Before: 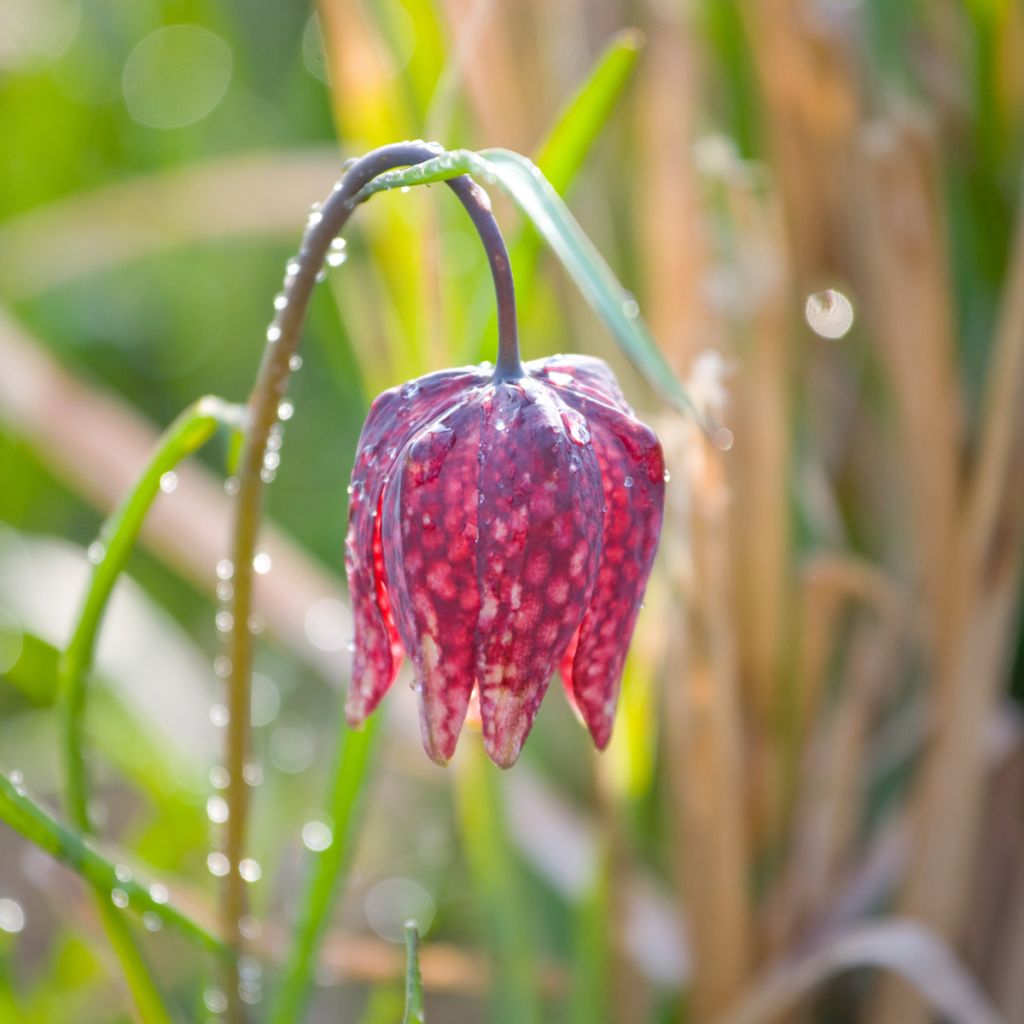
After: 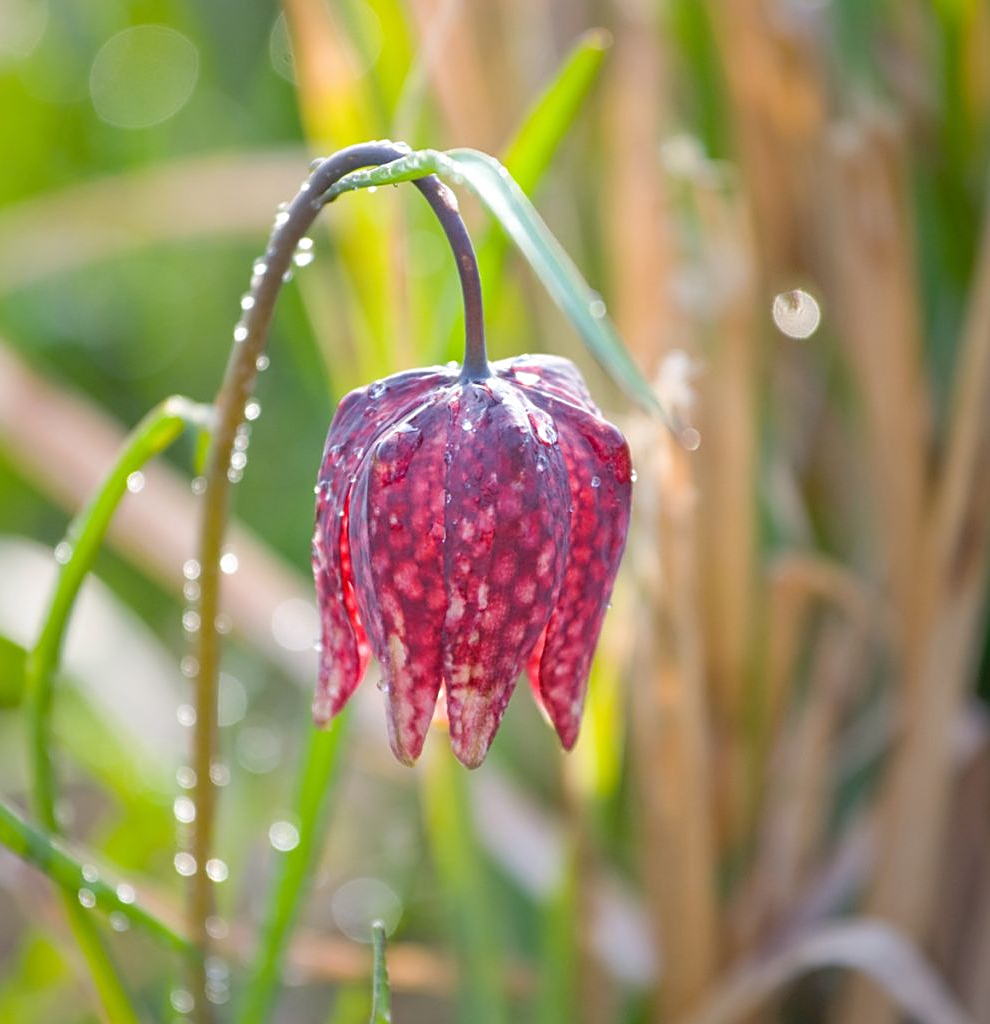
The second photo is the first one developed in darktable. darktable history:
crop and rotate: left 3.238%
sharpen: on, module defaults
